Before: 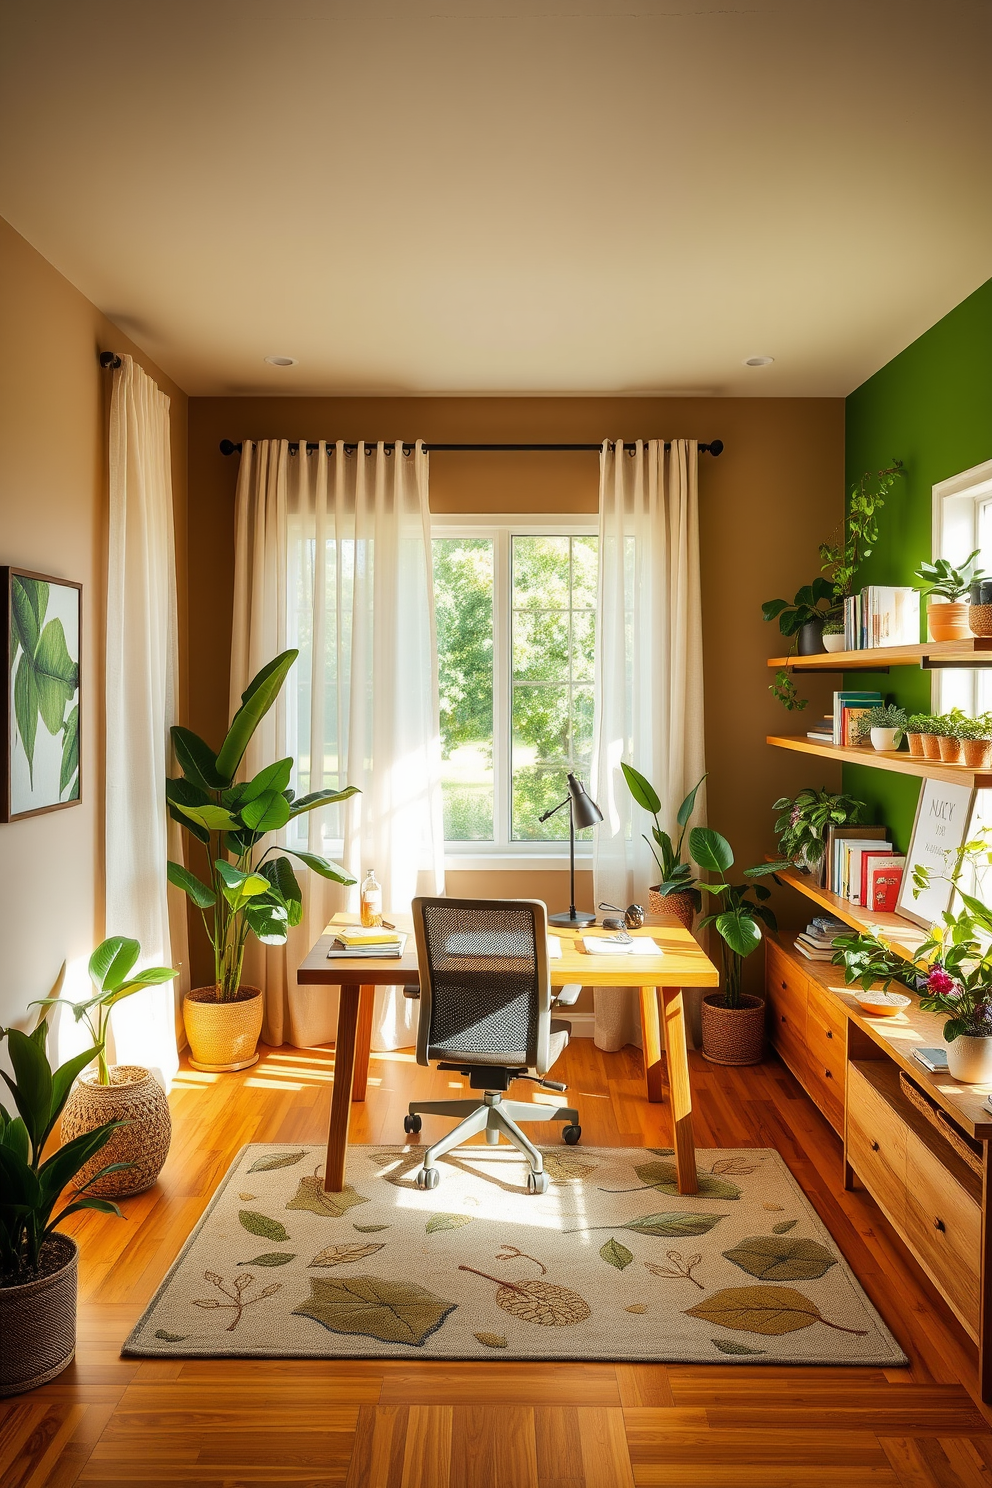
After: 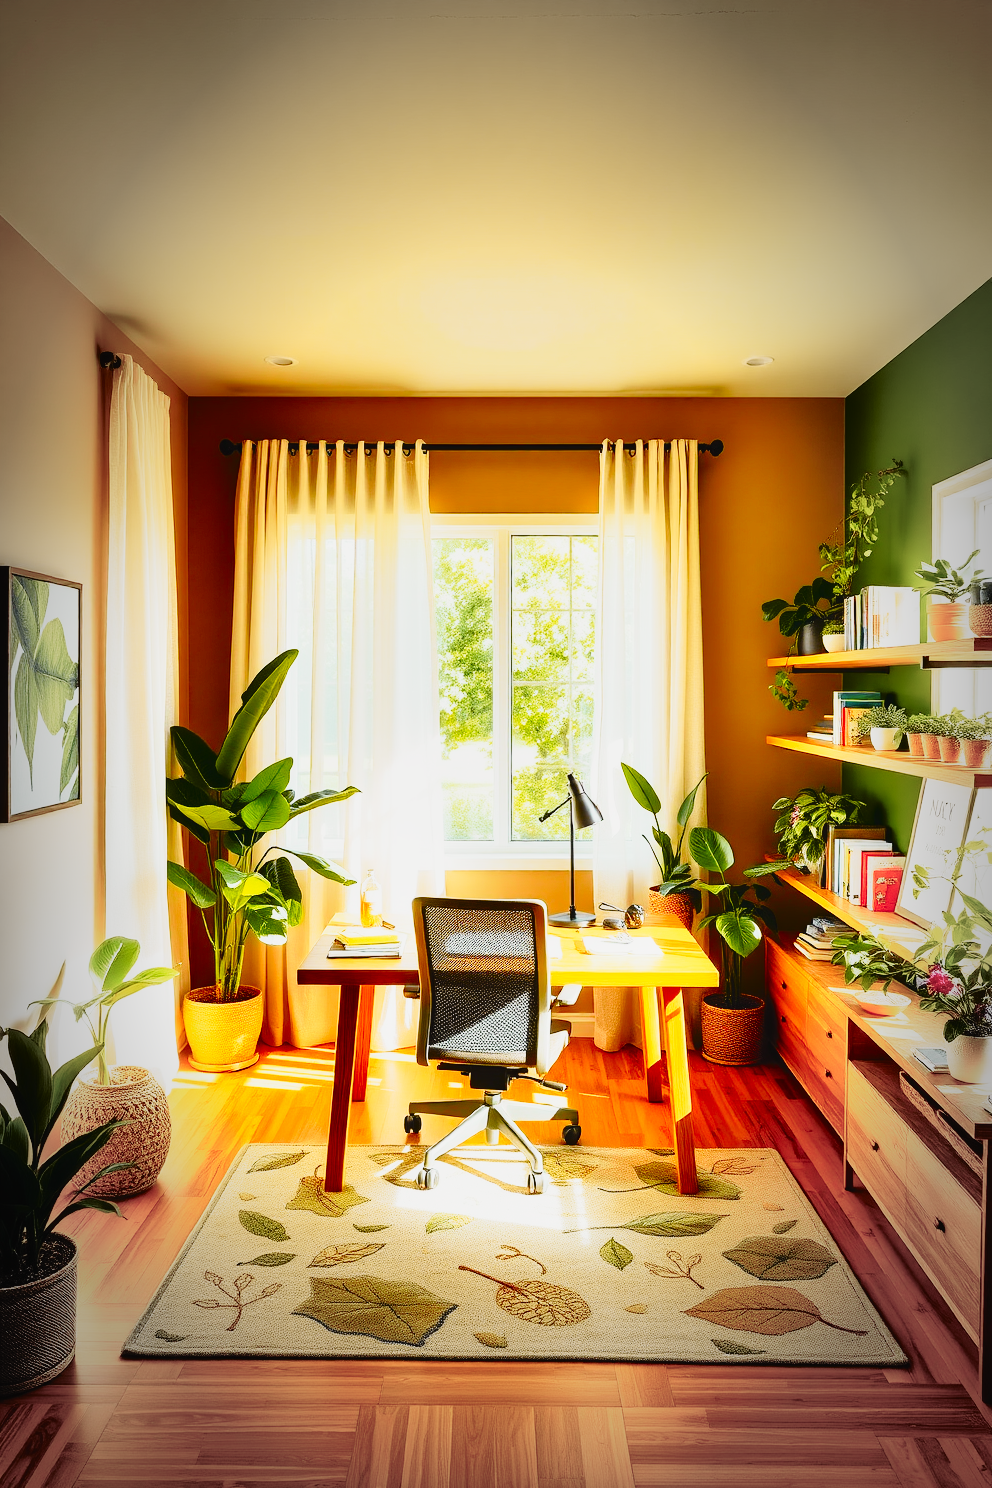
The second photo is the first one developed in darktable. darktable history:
vignetting: fall-off start 66.68%, fall-off radius 39.64%, automatic ratio true, width/height ratio 0.666
shadows and highlights: shadows 4.63, soften with gaussian
base curve: curves: ch0 [(0, 0) (0.028, 0.03) (0.121, 0.232) (0.46, 0.748) (0.859, 0.968) (1, 1)], preserve colors none
tone curve: curves: ch0 [(0, 0.029) (0.168, 0.142) (0.359, 0.44) (0.469, 0.544) (0.634, 0.722) (0.858, 0.903) (1, 0.968)]; ch1 [(0, 0) (0.437, 0.453) (0.472, 0.47) (0.502, 0.502) (0.54, 0.534) (0.57, 0.592) (0.618, 0.66) (0.699, 0.749) (0.859, 0.919) (1, 1)]; ch2 [(0, 0) (0.33, 0.301) (0.421, 0.443) (0.476, 0.498) (0.505, 0.503) (0.547, 0.557) (0.586, 0.634) (0.608, 0.676) (1, 1)], color space Lab, independent channels, preserve colors none
